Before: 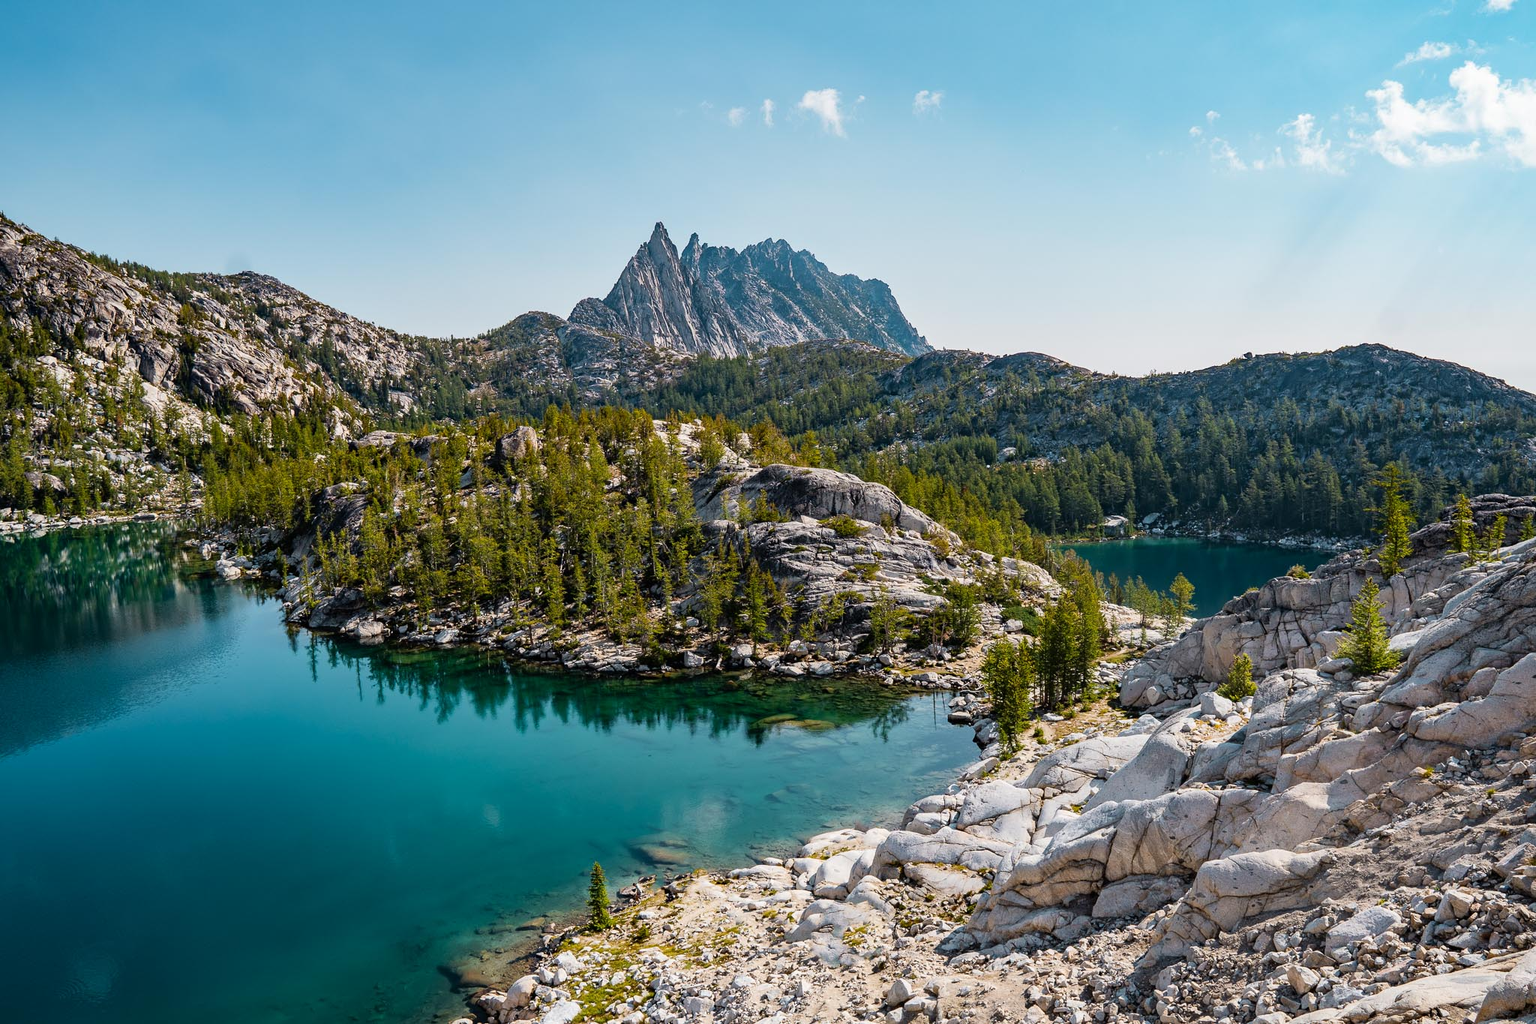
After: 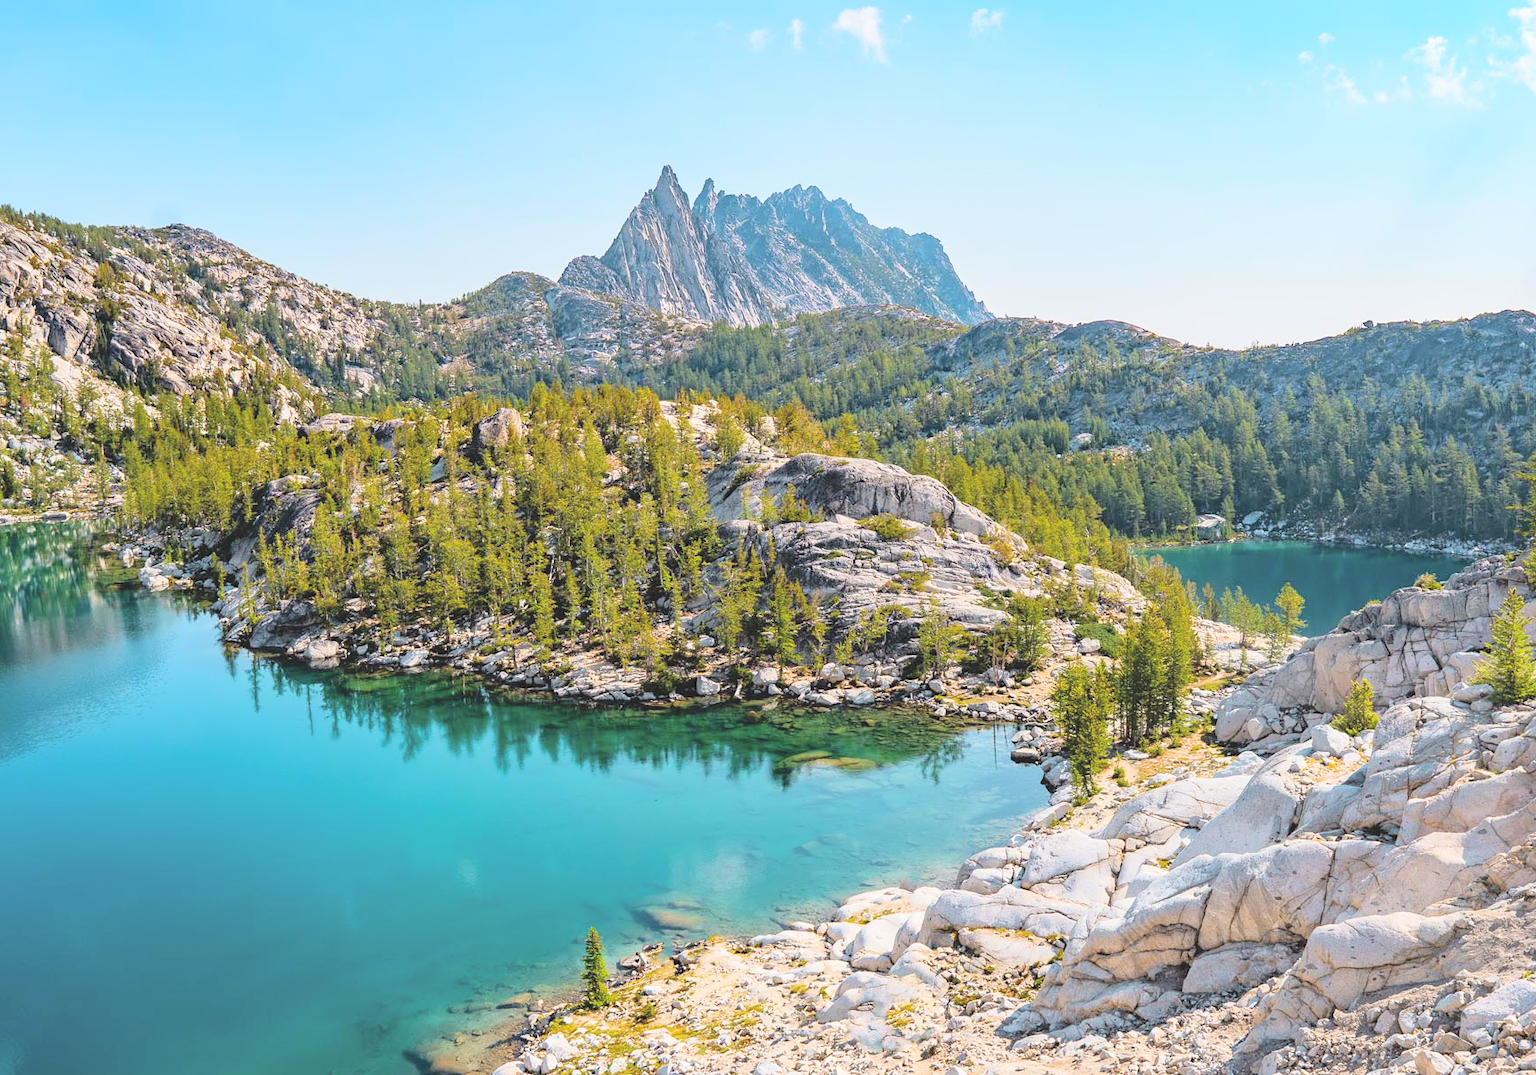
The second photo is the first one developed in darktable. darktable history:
crop: left 6.446%, top 8.188%, right 9.538%, bottom 3.548%
contrast brightness saturation: contrast -0.1, brightness 0.05, saturation 0.08
global tonemap: drago (0.7, 100)
exposure: black level correction 0.001, exposure 0.5 EV, compensate exposure bias true, compensate highlight preservation false
